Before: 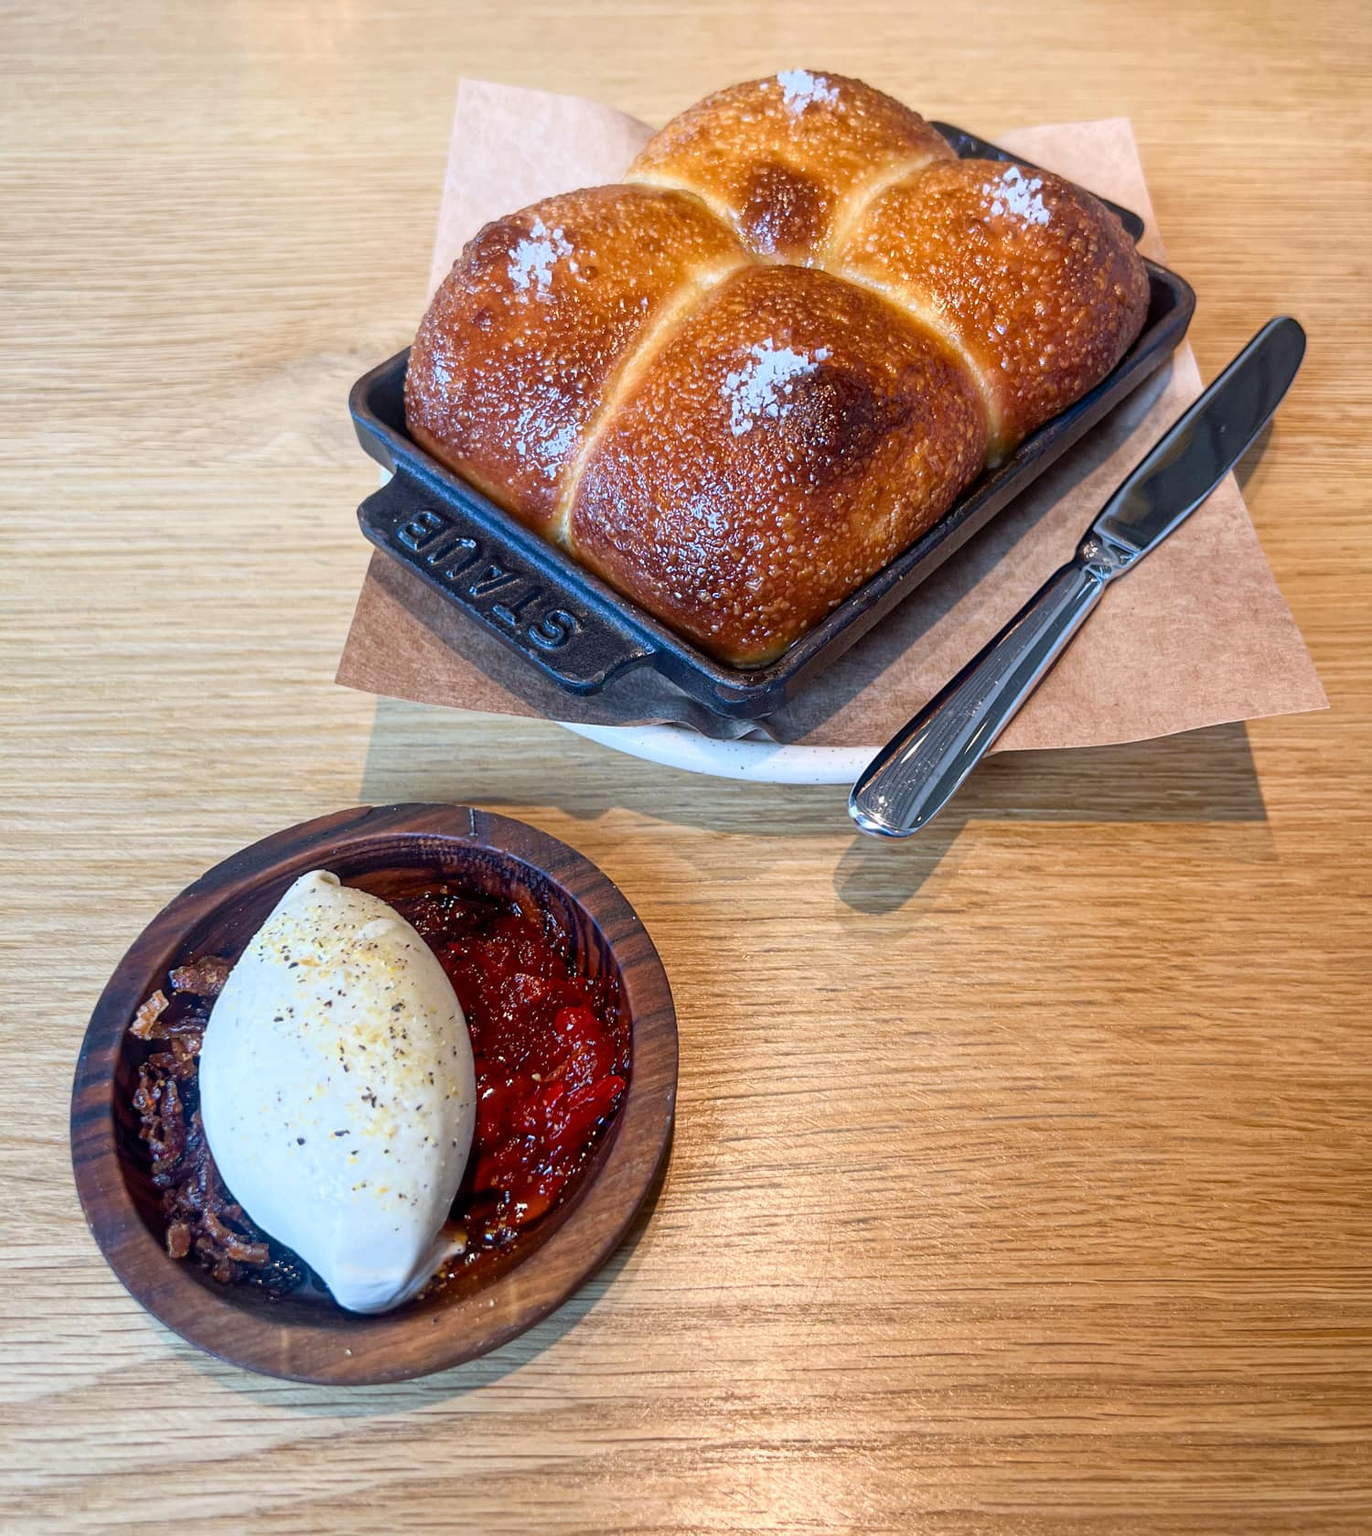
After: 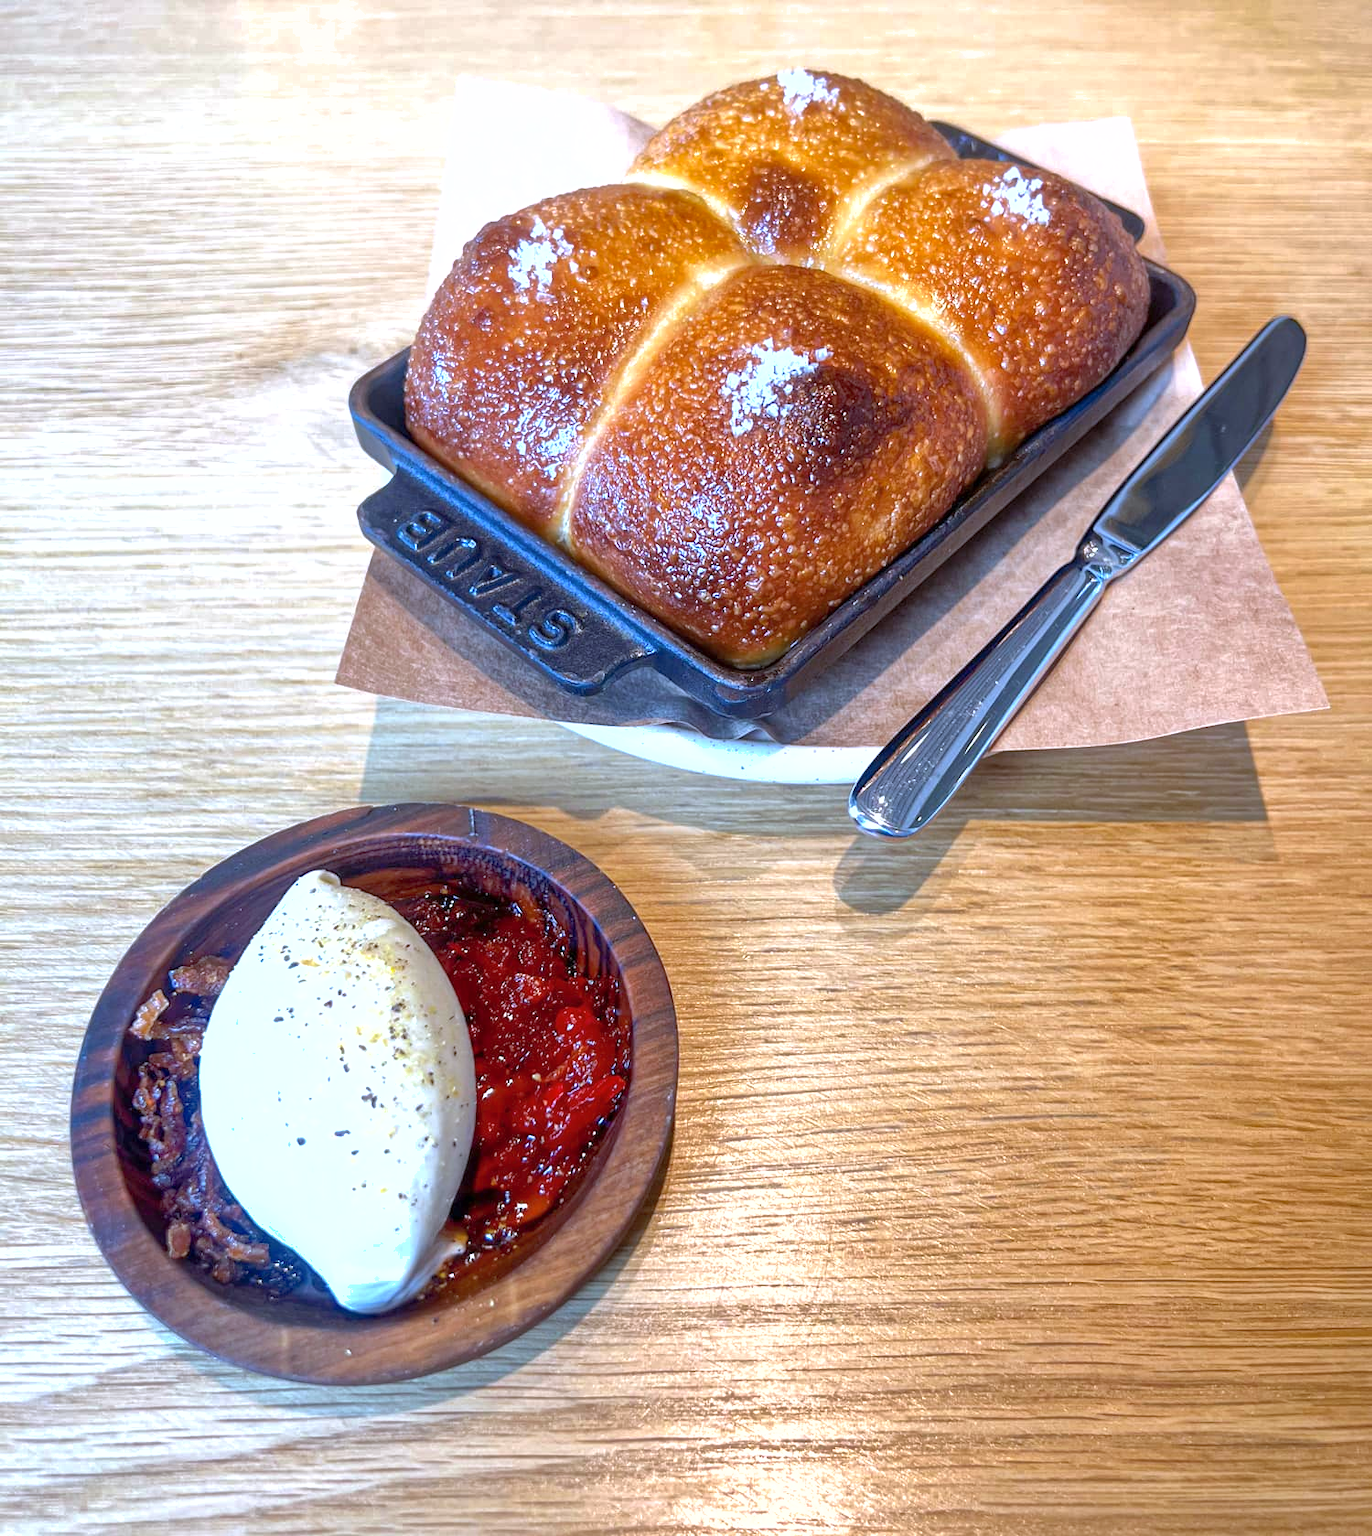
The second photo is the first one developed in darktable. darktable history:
shadows and highlights: on, module defaults
white balance: red 0.931, blue 1.11
exposure: exposure 0.64 EV, compensate highlight preservation false
